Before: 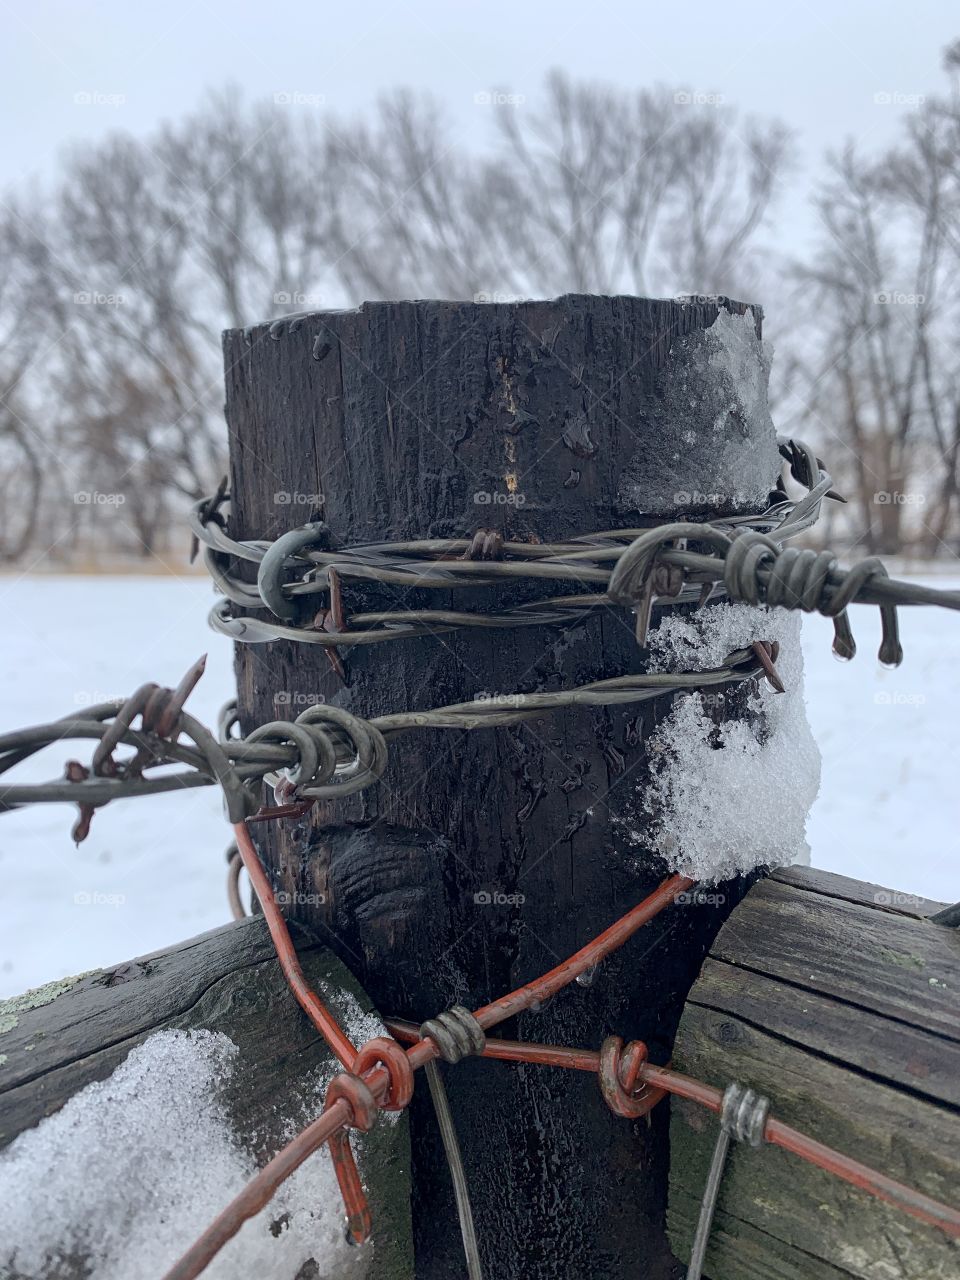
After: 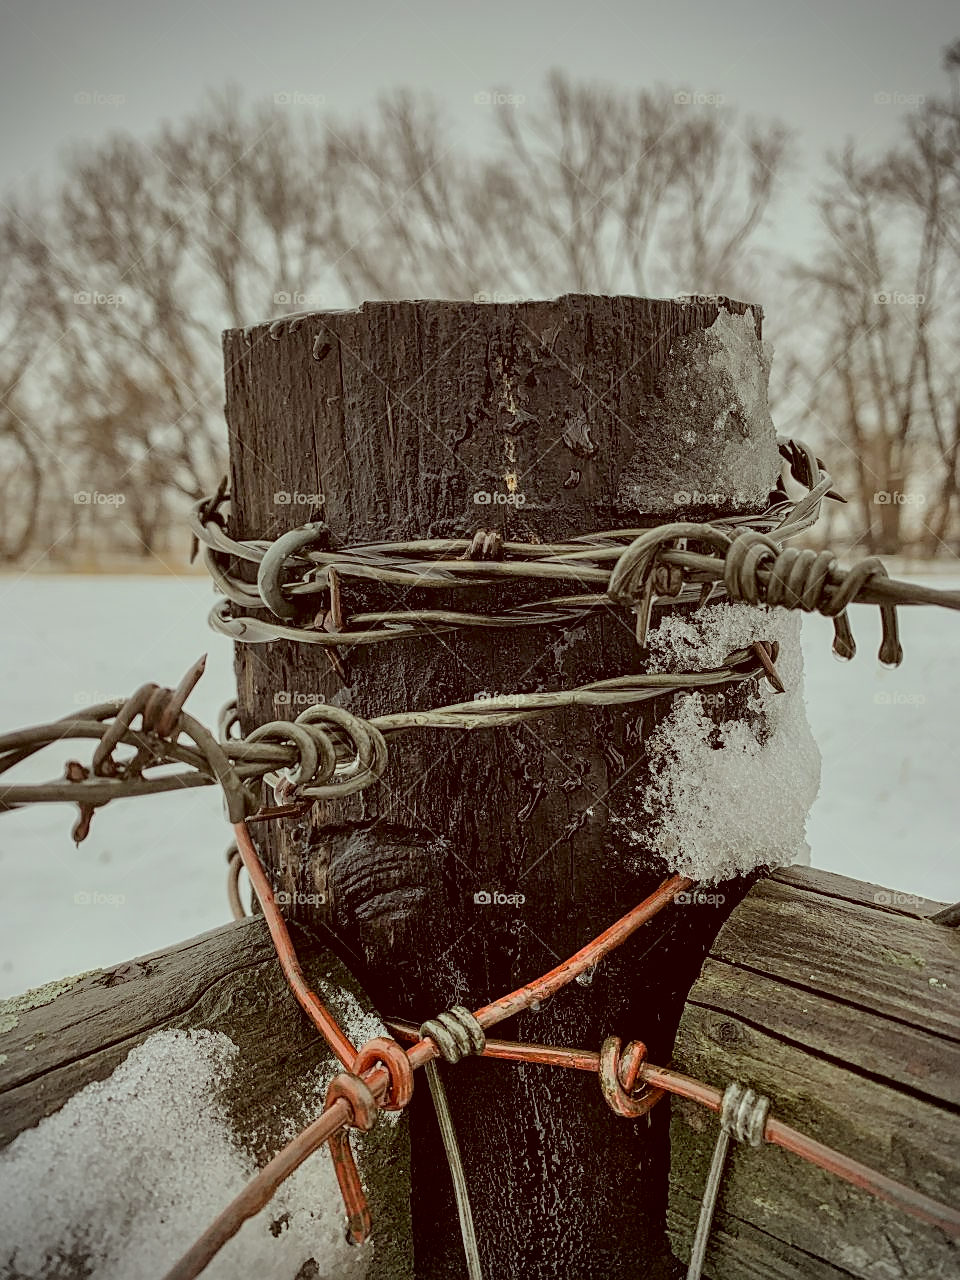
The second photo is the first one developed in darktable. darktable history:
color correction: highlights a* -6.14, highlights b* 9.27, shadows a* 10.24, shadows b* 23.39
shadows and highlights: soften with gaussian
filmic rgb: black relative exposure -7.73 EV, white relative exposure 4.35 EV, hardness 3.75, latitude 38.71%, contrast 0.979, highlights saturation mix 8.9%, shadows ↔ highlights balance 4.9%
sharpen: on, module defaults
local contrast: on, module defaults
vignetting: dithering 8-bit output
